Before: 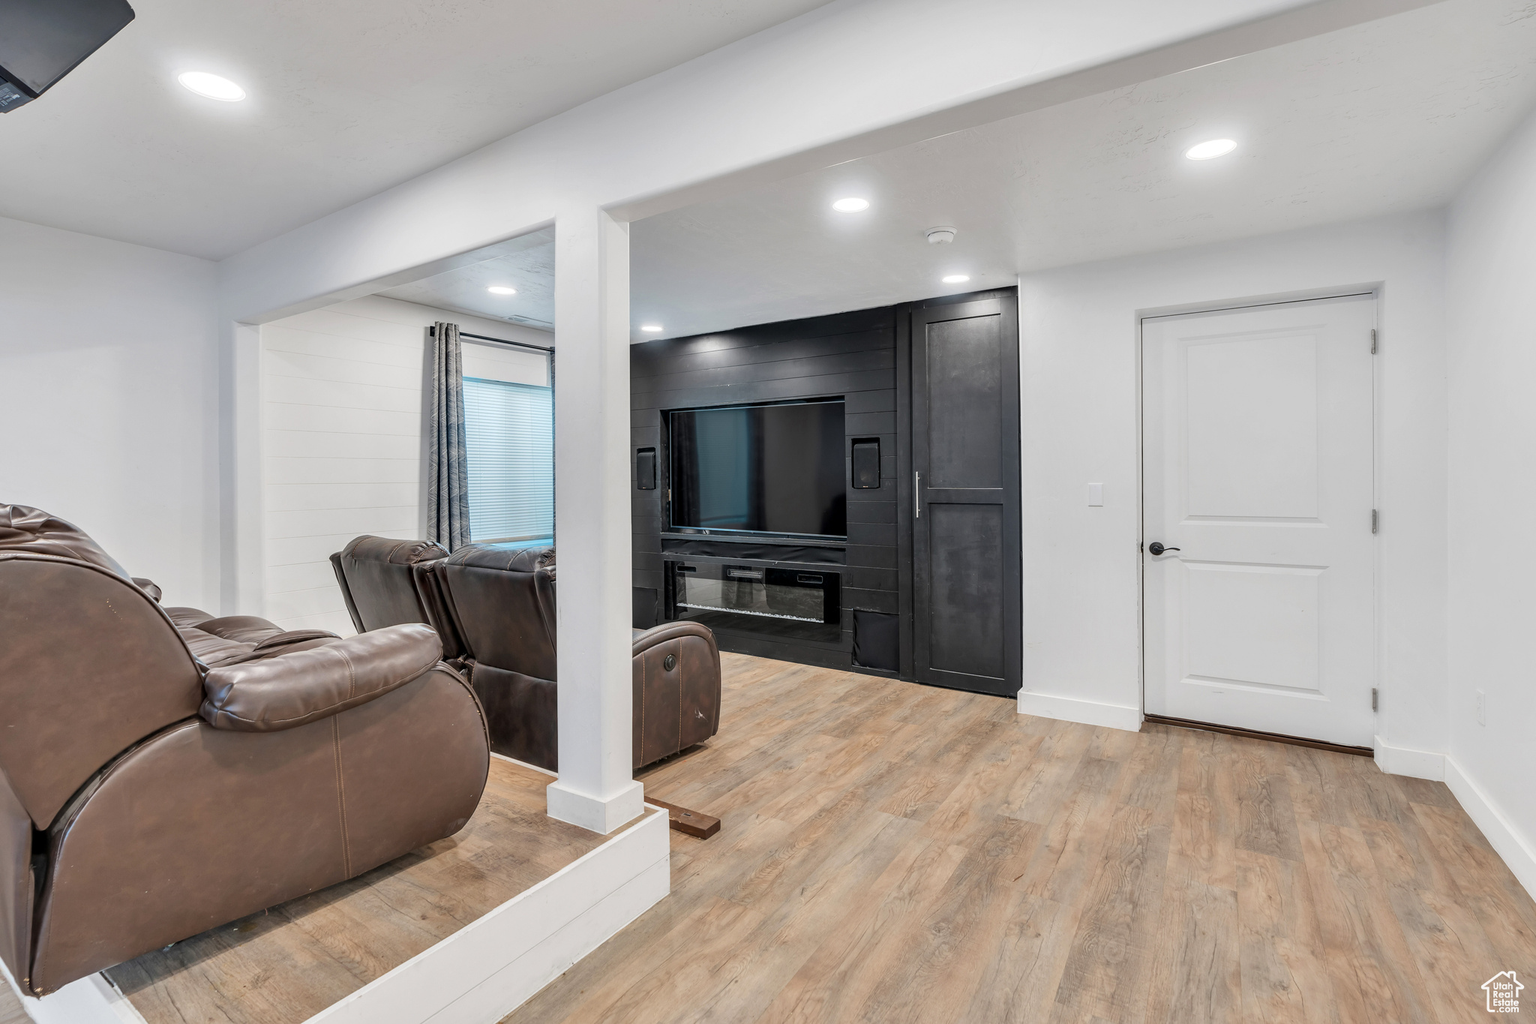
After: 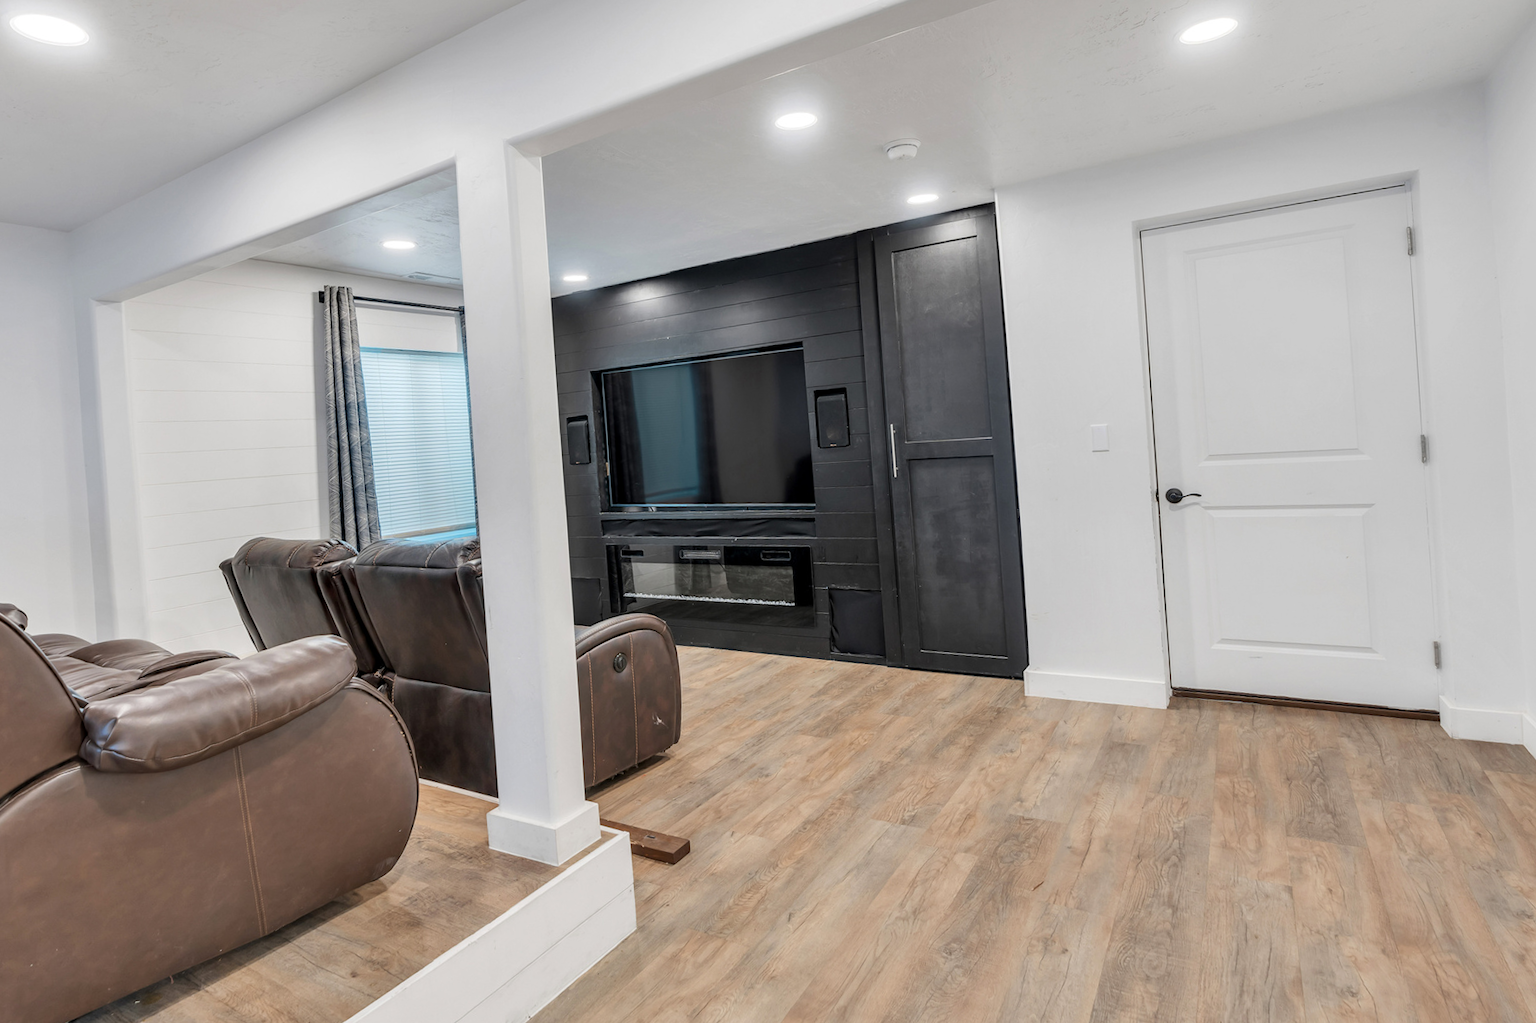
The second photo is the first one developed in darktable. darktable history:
crop and rotate: angle 3.57°, left 5.686%, top 5.698%
